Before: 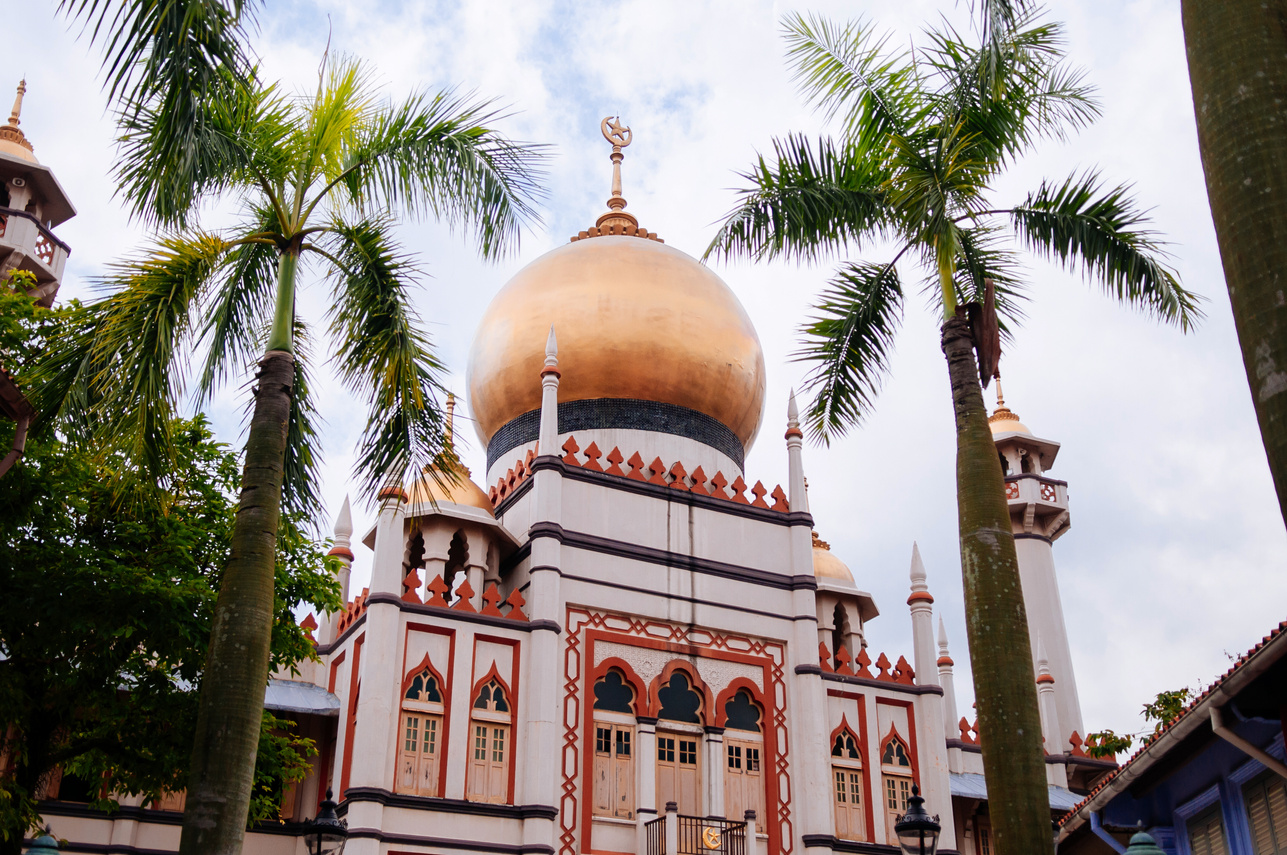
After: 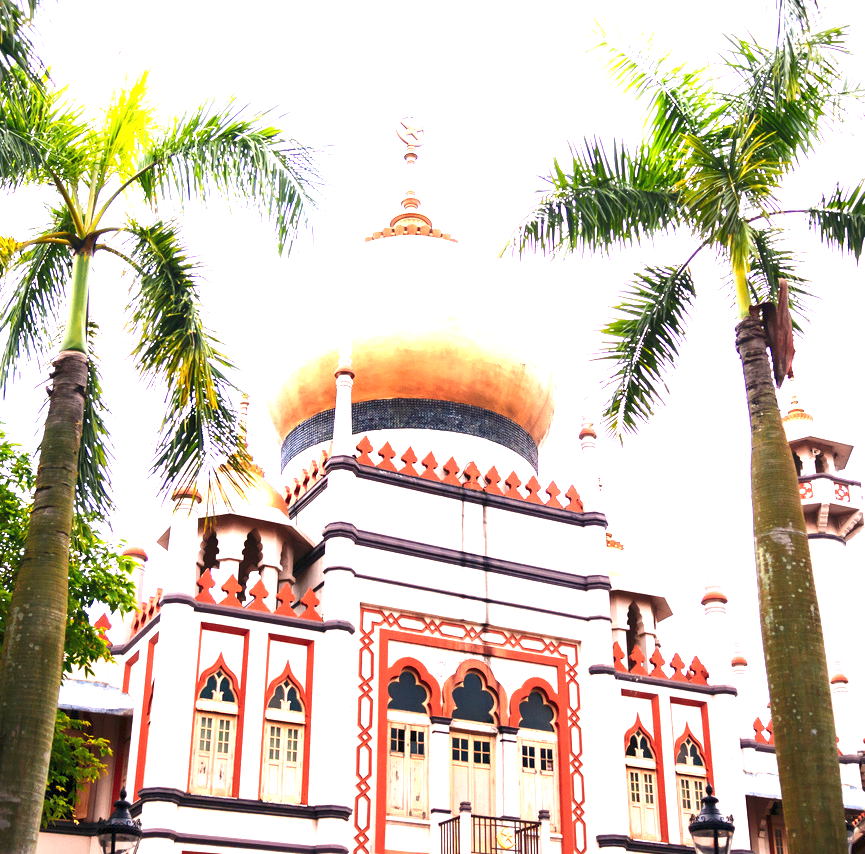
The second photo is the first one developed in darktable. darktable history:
crop and rotate: left 16.017%, right 16.734%
exposure: exposure 2.227 EV, compensate highlight preservation false
tone equalizer: -8 EV 0.214 EV, -7 EV 0.41 EV, -6 EV 0.393 EV, -5 EV 0.257 EV, -3 EV -0.257 EV, -2 EV -0.435 EV, -1 EV -0.405 EV, +0 EV -0.248 EV
